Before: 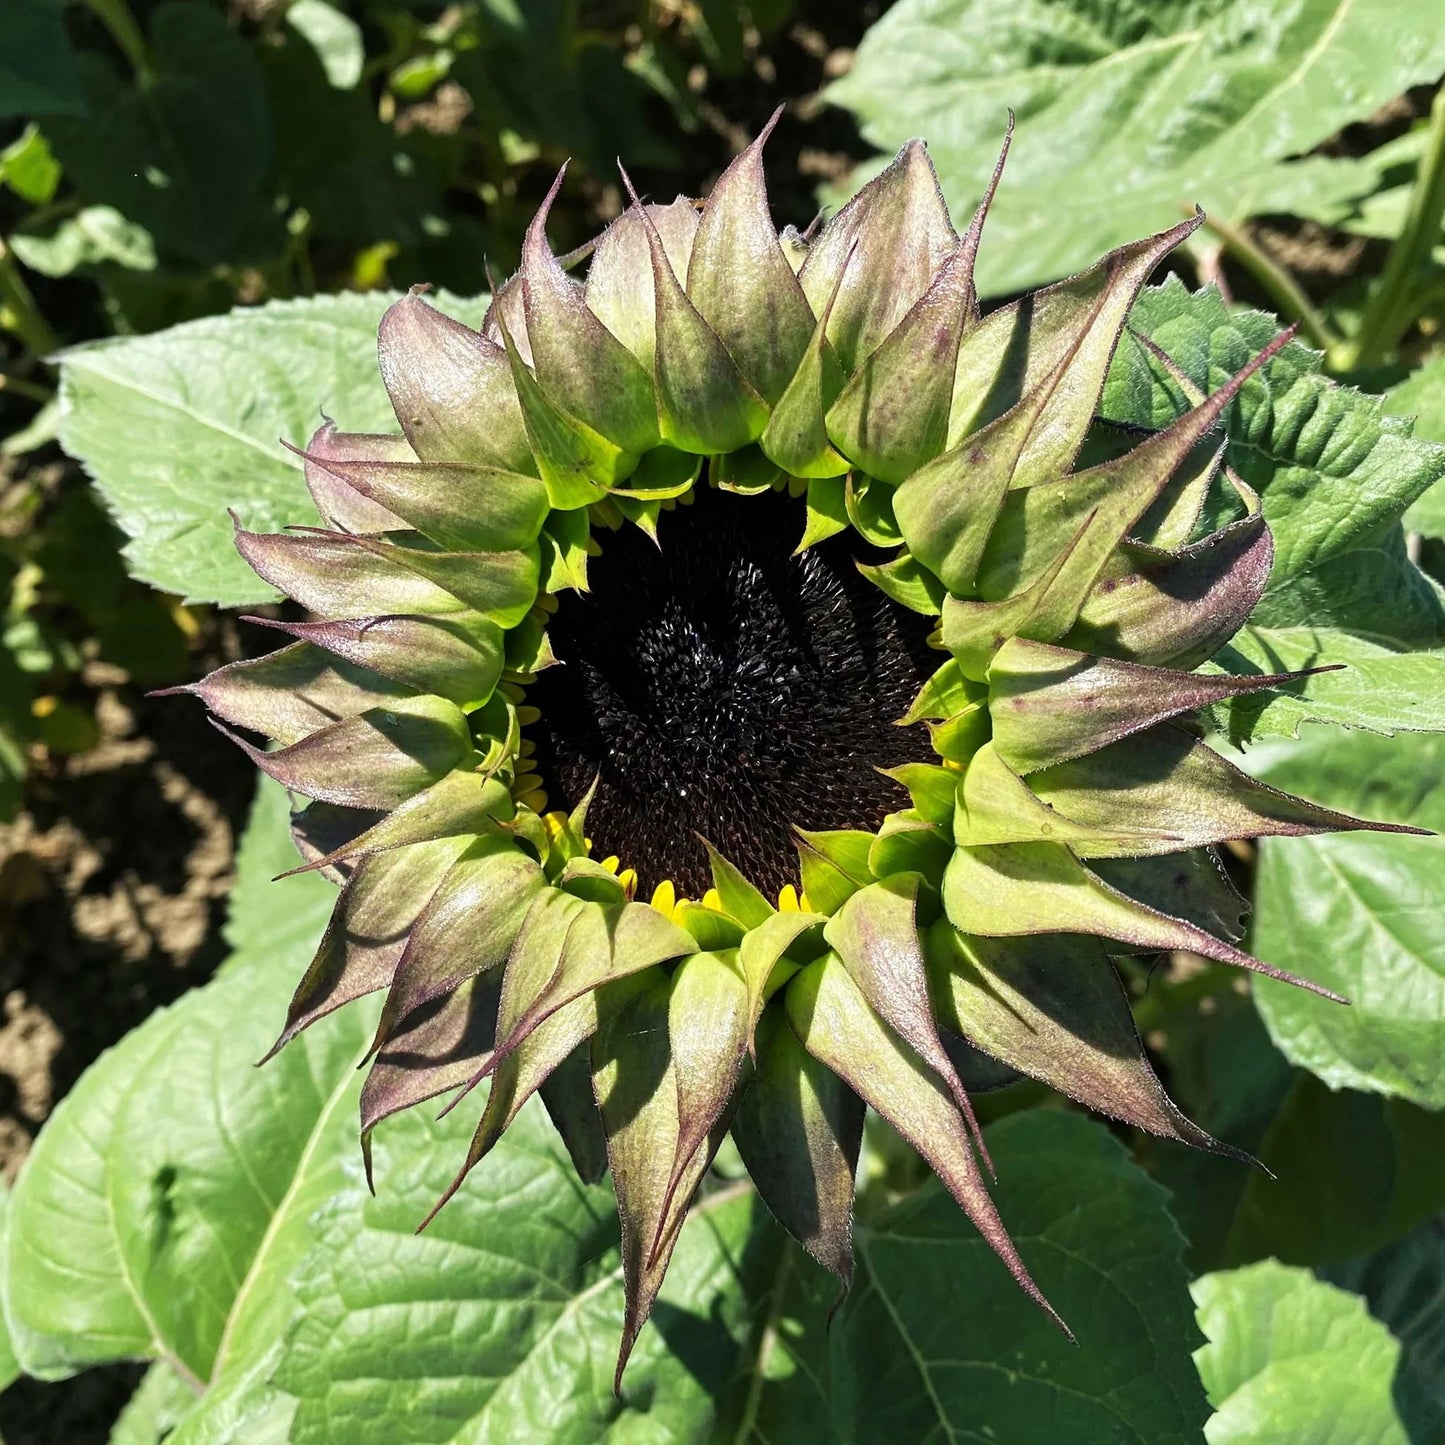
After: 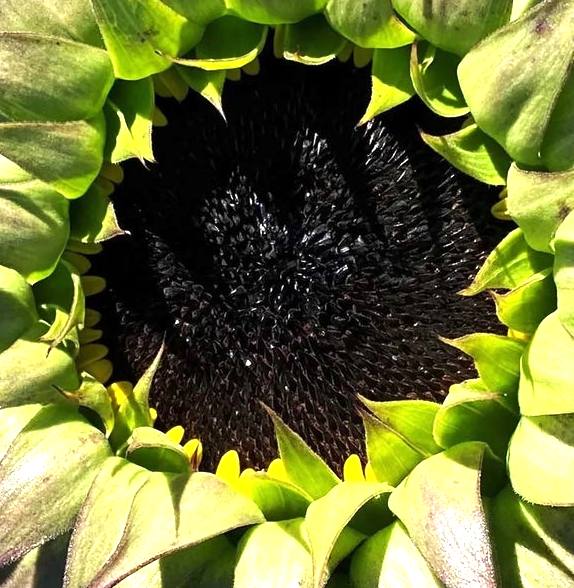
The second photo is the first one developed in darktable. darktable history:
crop: left 30.122%, top 29.792%, right 30.14%, bottom 29.474%
exposure: exposure 0.445 EV, compensate highlight preservation false
tone equalizer: -8 EV 0 EV, -7 EV 0.002 EV, -6 EV -0.004 EV, -5 EV -0.011 EV, -4 EV -0.054 EV, -3 EV -0.217 EV, -2 EV -0.276 EV, -1 EV 0.084 EV, +0 EV 0.274 EV
